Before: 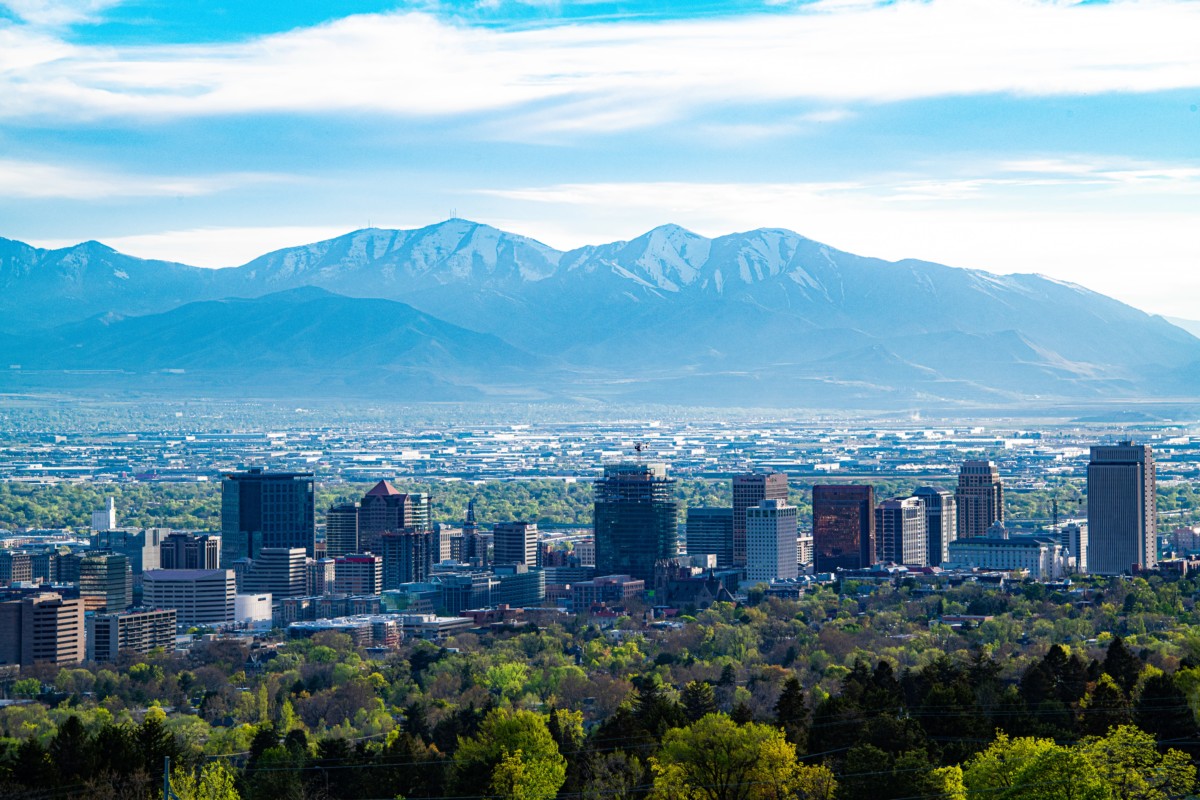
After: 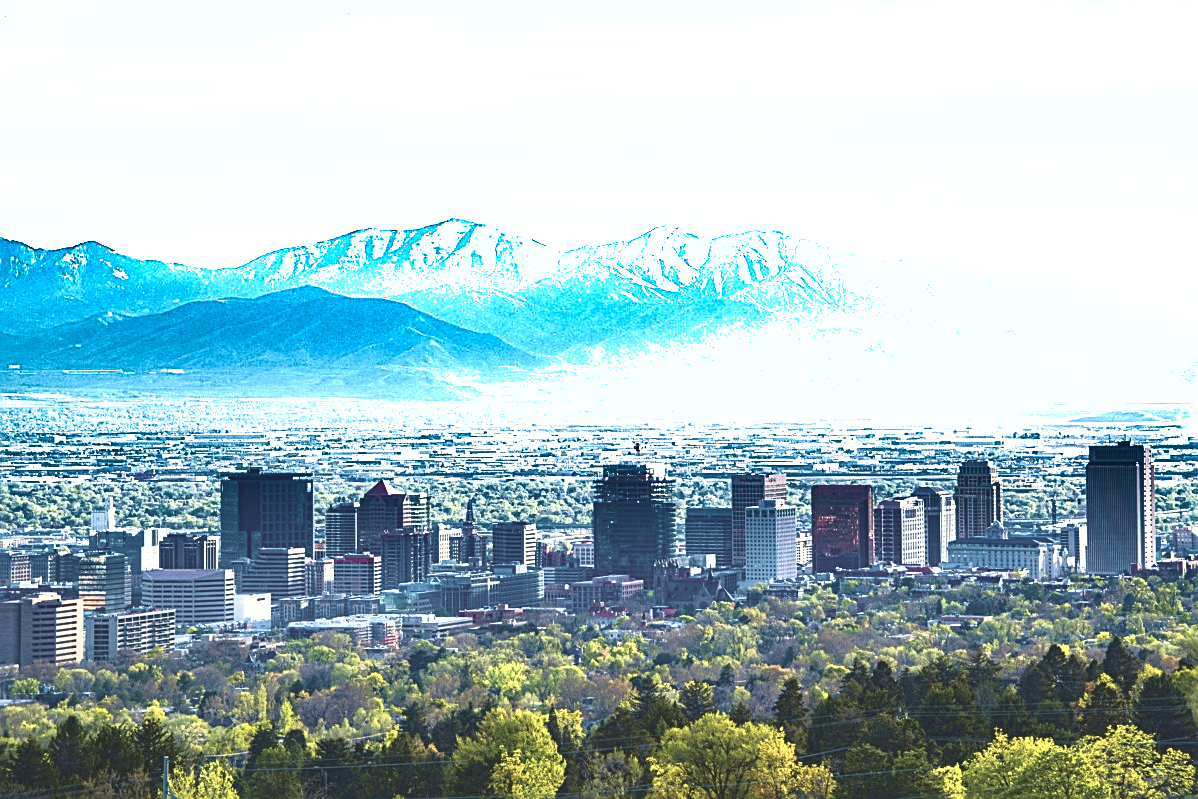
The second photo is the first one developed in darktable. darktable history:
sharpen: on, module defaults
contrast brightness saturation: contrast -0.264, saturation -0.444
velvia: on, module defaults
exposure: black level correction 0, exposure 1.989 EV, compensate highlight preservation false
crop and rotate: left 0.165%, bottom 0.009%
shadows and highlights: shadows 20.85, highlights -82.06, soften with gaussian
tone curve: curves: ch0 [(0, 0.024) (0.119, 0.146) (0.474, 0.464) (0.718, 0.721) (0.817, 0.839) (1, 0.998)]; ch1 [(0, 0) (0.377, 0.416) (0.439, 0.451) (0.477, 0.477) (0.501, 0.497) (0.538, 0.544) (0.58, 0.602) (0.664, 0.676) (0.783, 0.804) (1, 1)]; ch2 [(0, 0) (0.38, 0.405) (0.463, 0.456) (0.498, 0.497) (0.524, 0.535) (0.578, 0.576) (0.648, 0.665) (1, 1)], color space Lab, independent channels, preserve colors none
